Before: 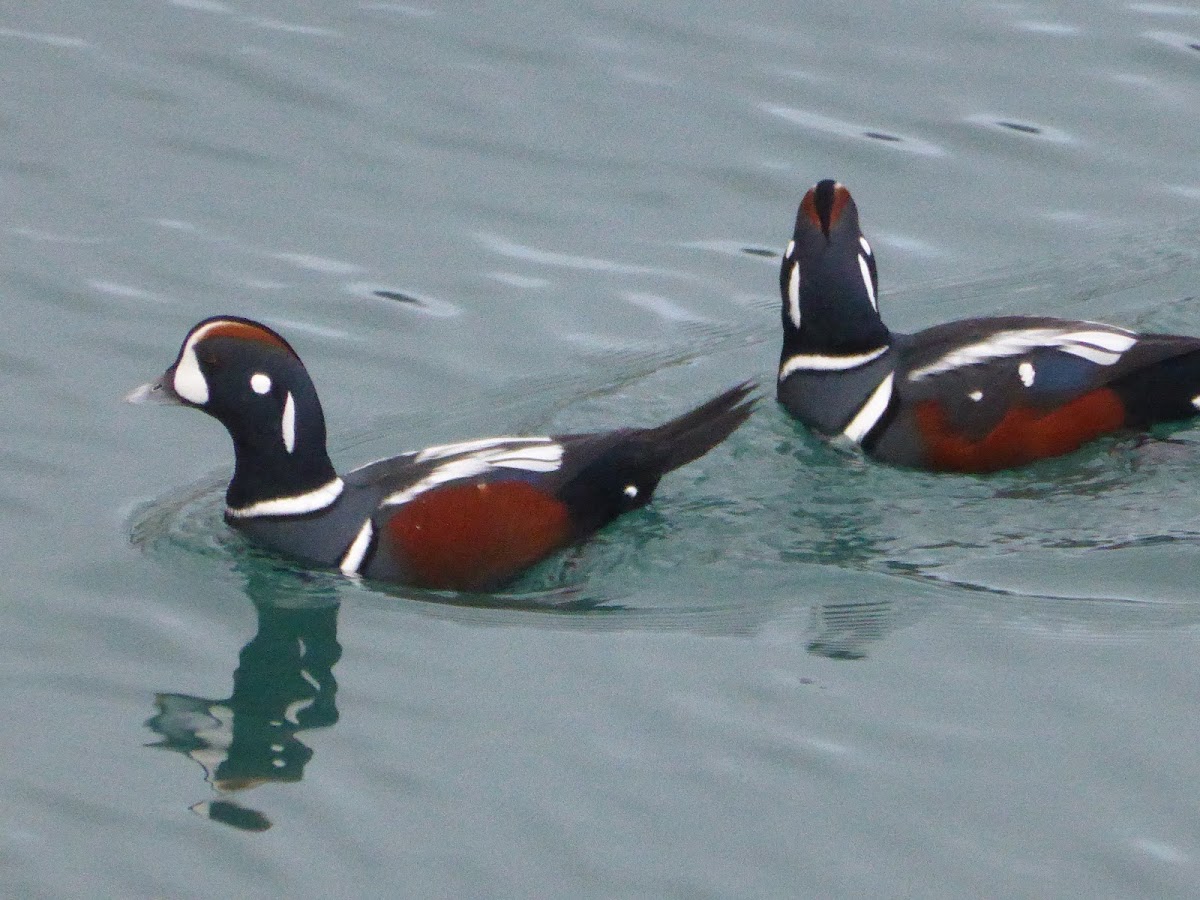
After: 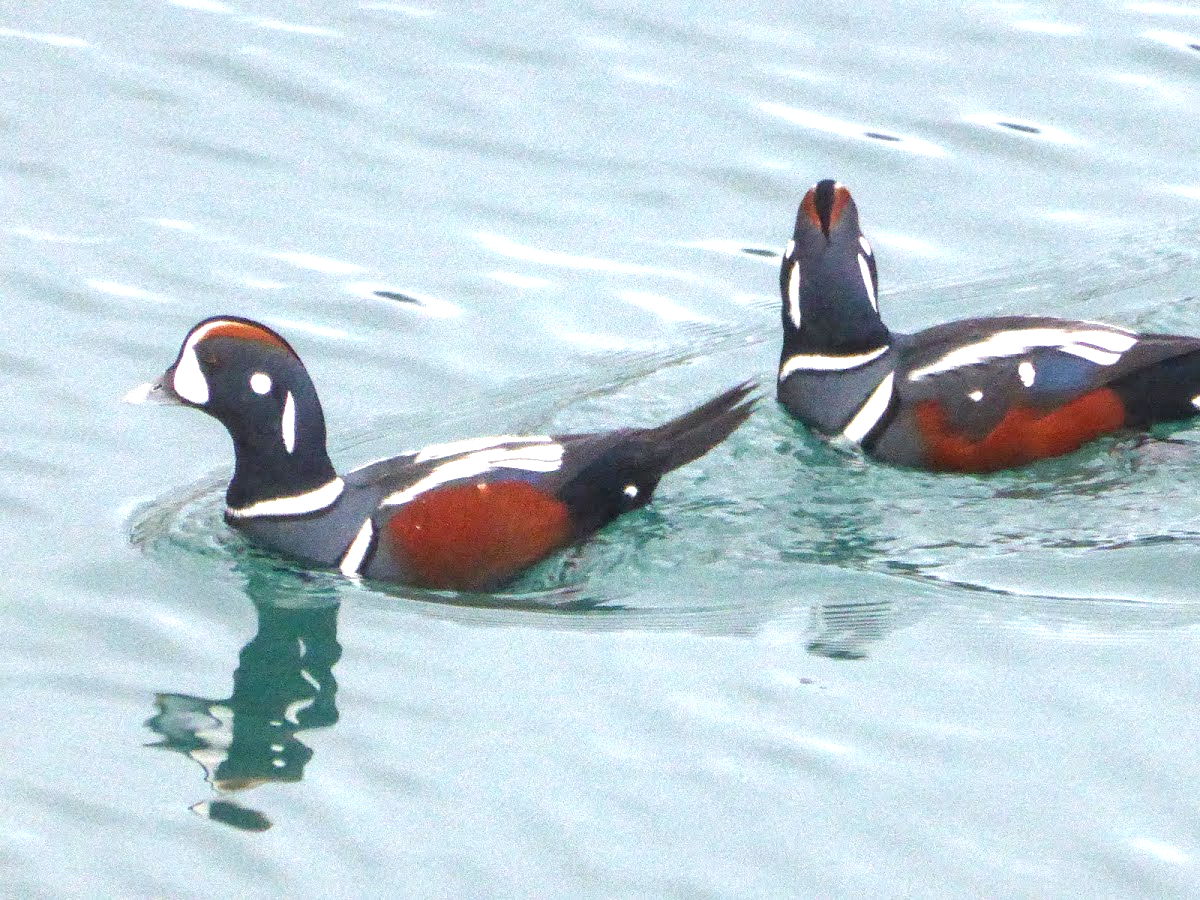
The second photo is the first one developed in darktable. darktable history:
local contrast: on, module defaults
exposure: black level correction 0, exposure 1.373 EV, compensate exposure bias true, compensate highlight preservation false
tone equalizer: edges refinement/feathering 500, mask exposure compensation -1.57 EV, preserve details no
